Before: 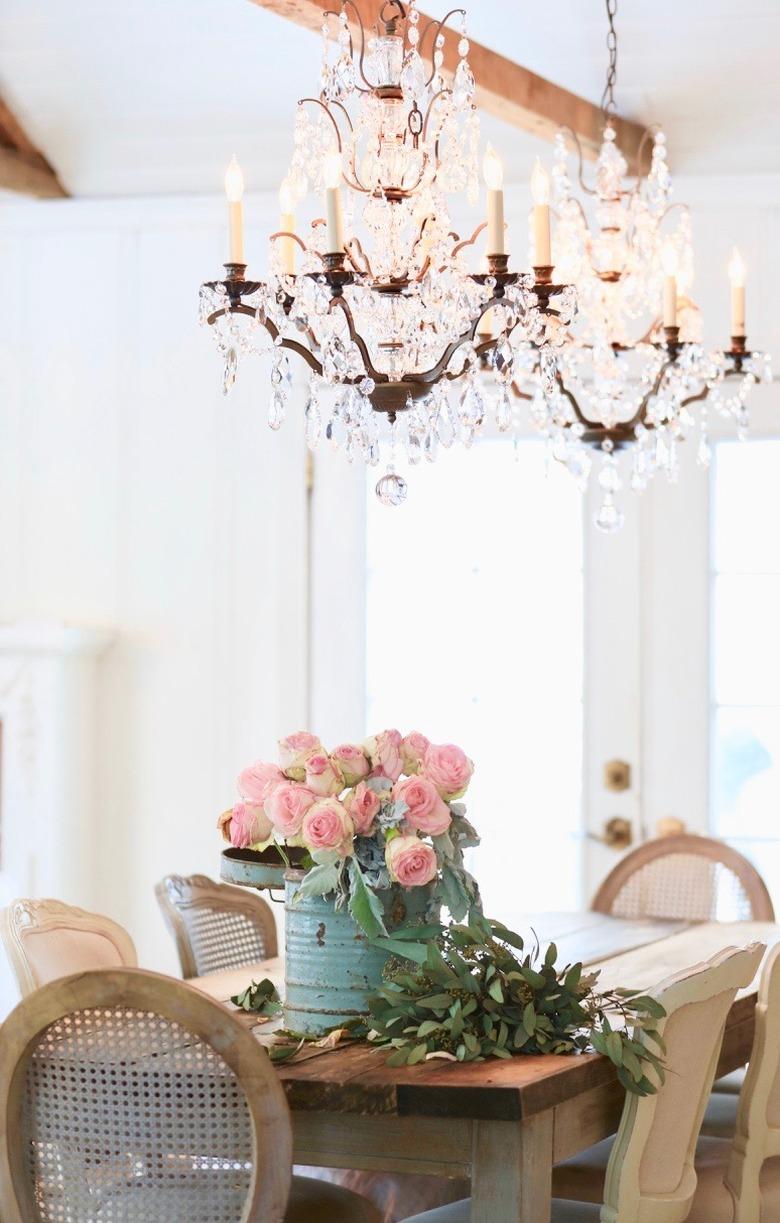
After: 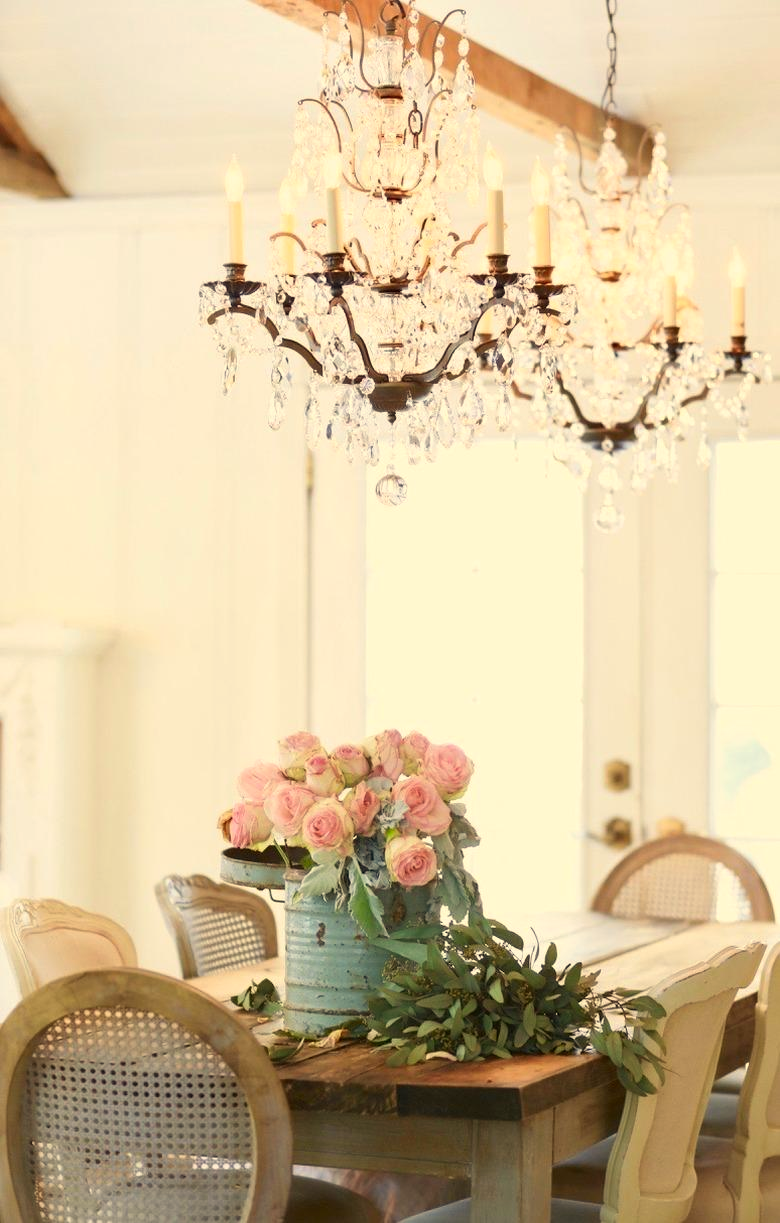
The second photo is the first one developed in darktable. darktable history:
color correction: highlights a* 2.37, highlights b* 22.63
